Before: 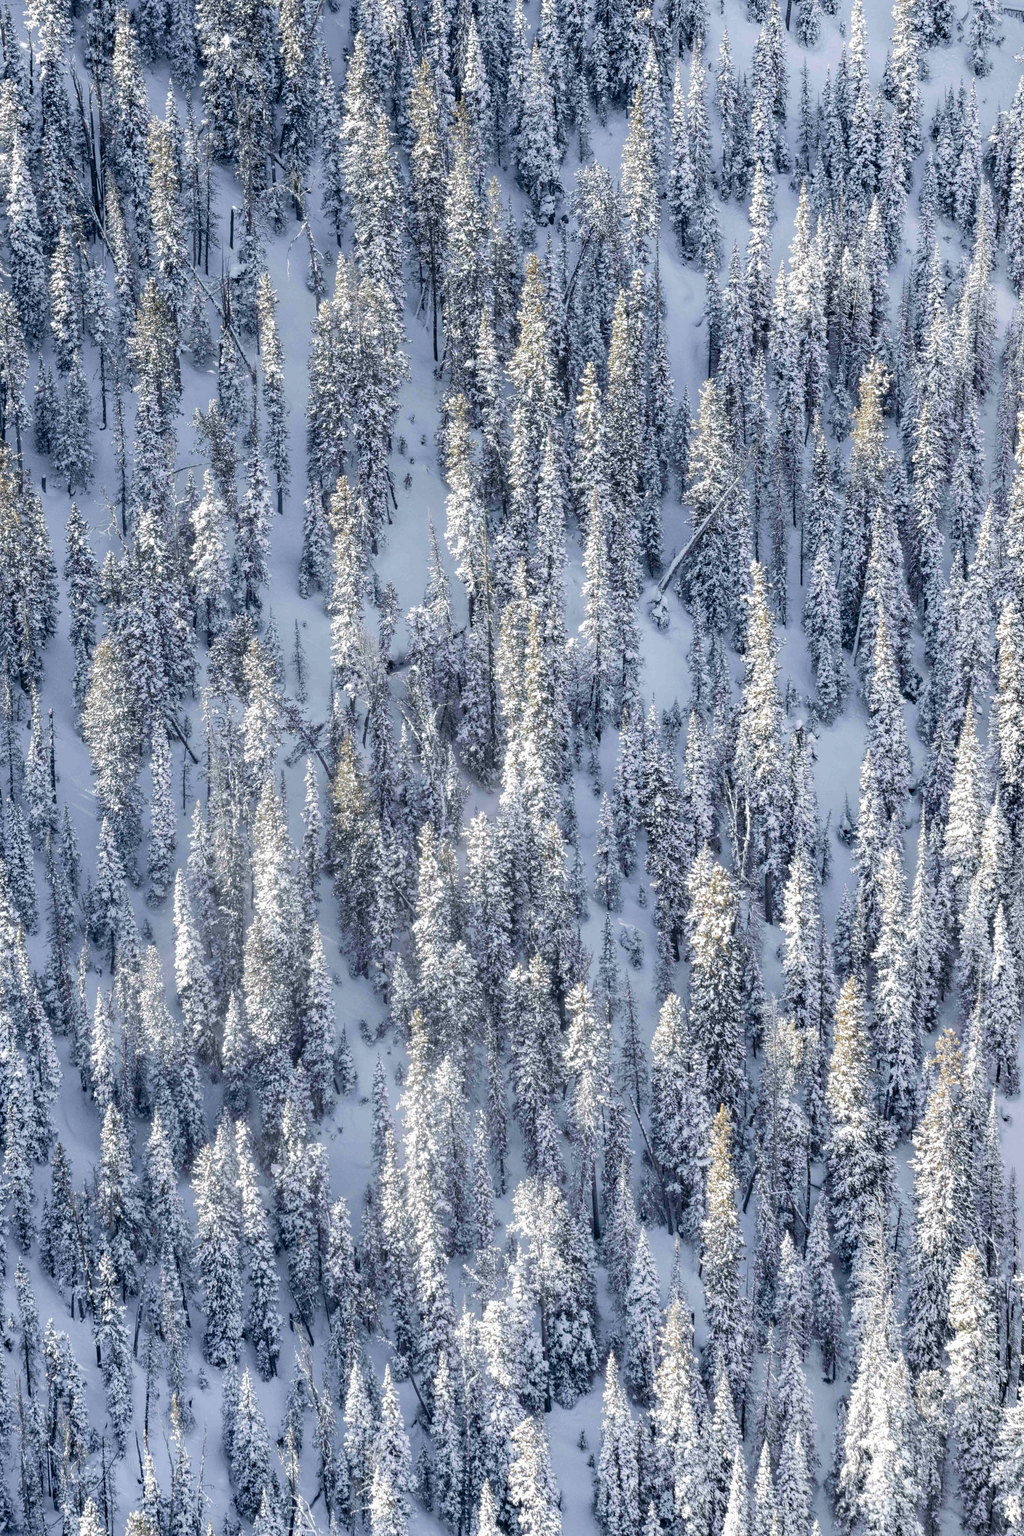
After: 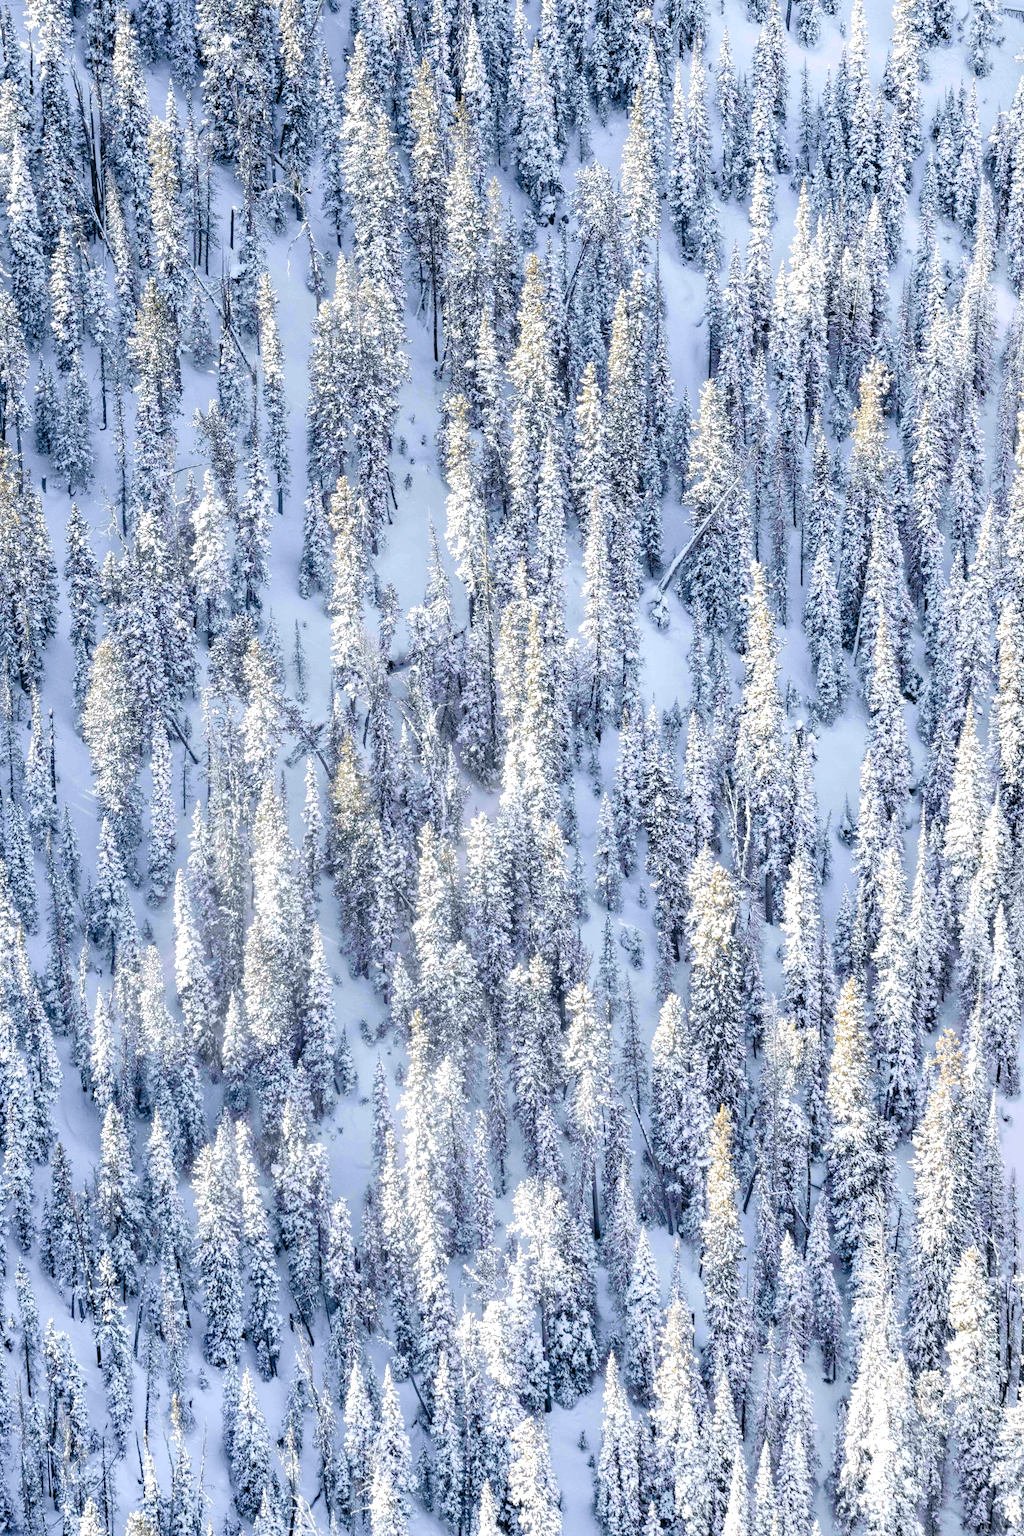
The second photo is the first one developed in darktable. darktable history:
levels: black 3.83%, white 90.64%, levels [0.044, 0.416, 0.908]
local contrast: mode bilateral grid, contrast 20, coarseness 50, detail 120%, midtone range 0.2
